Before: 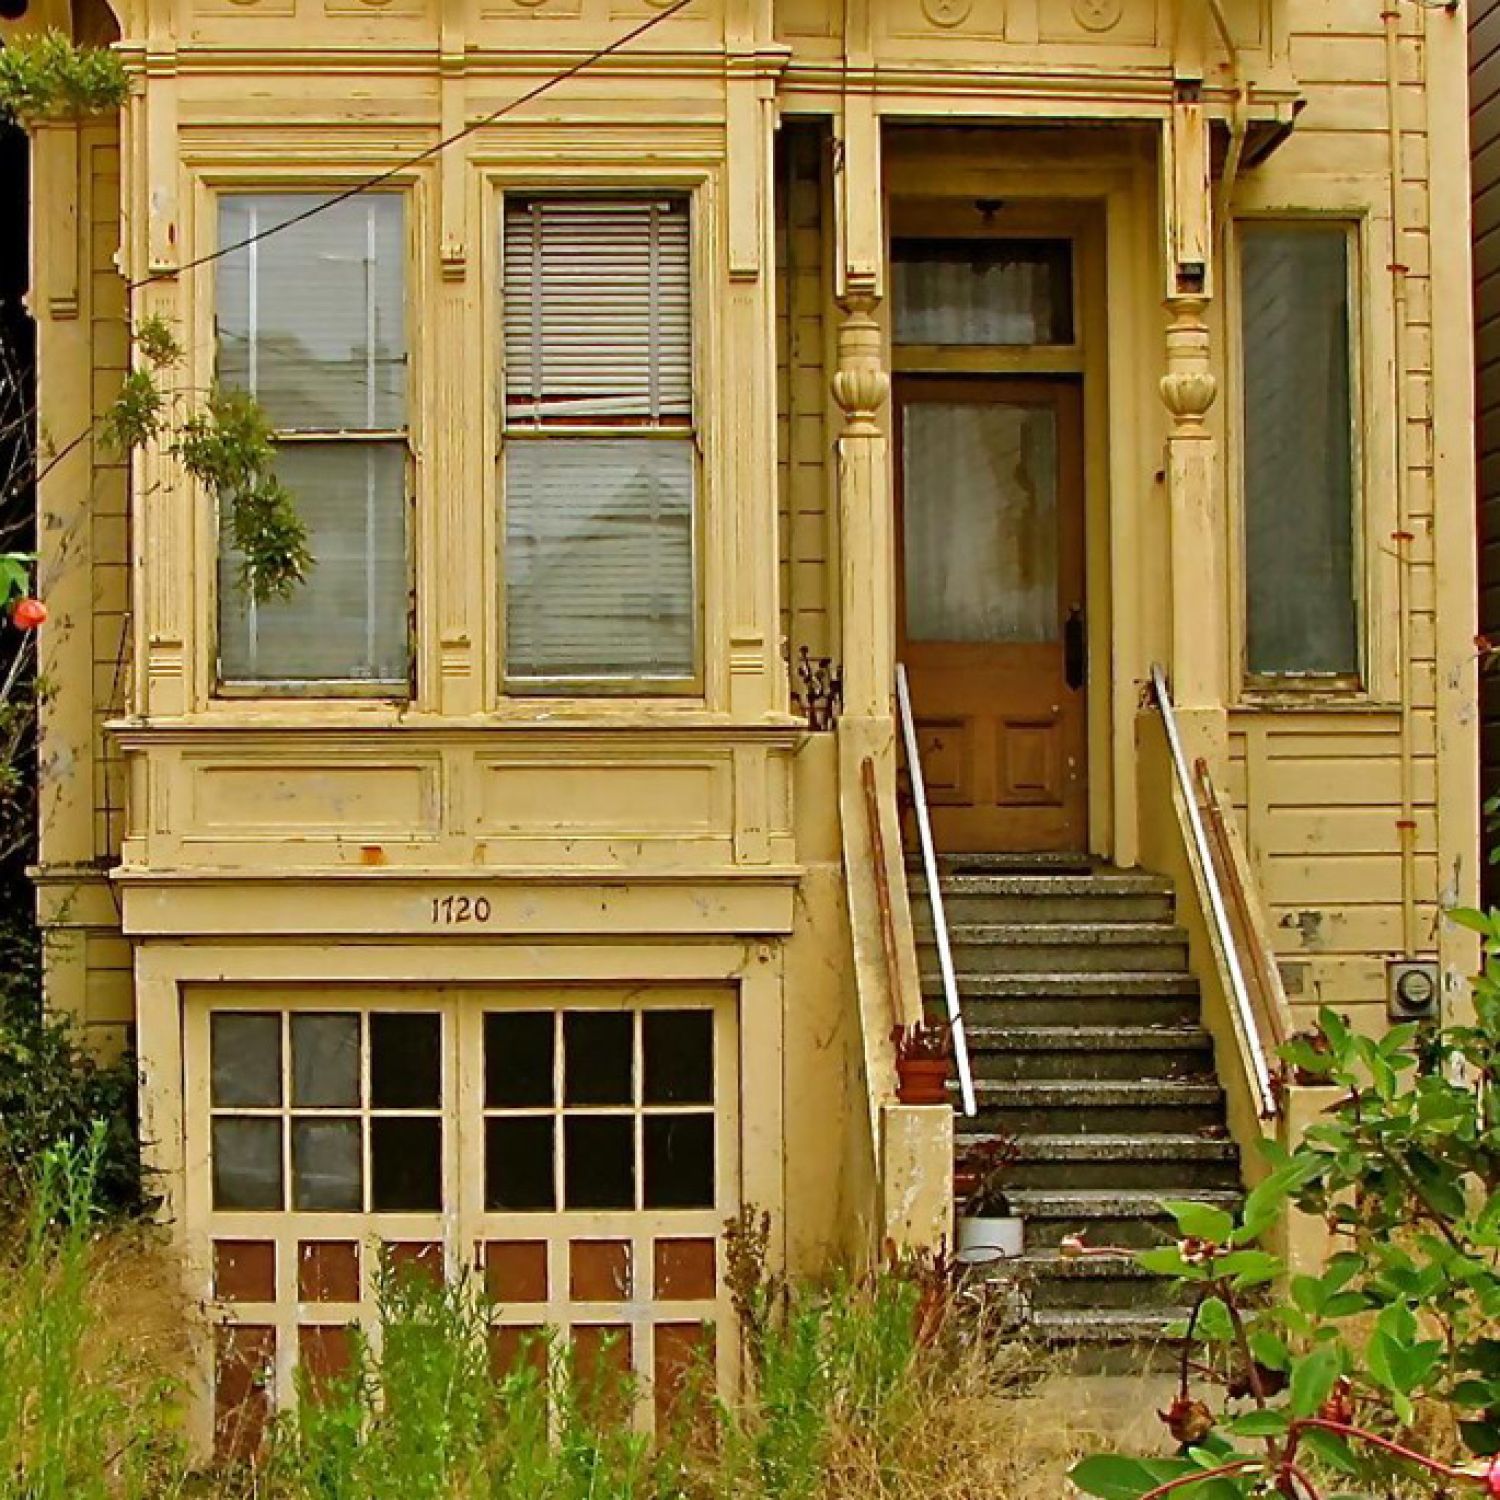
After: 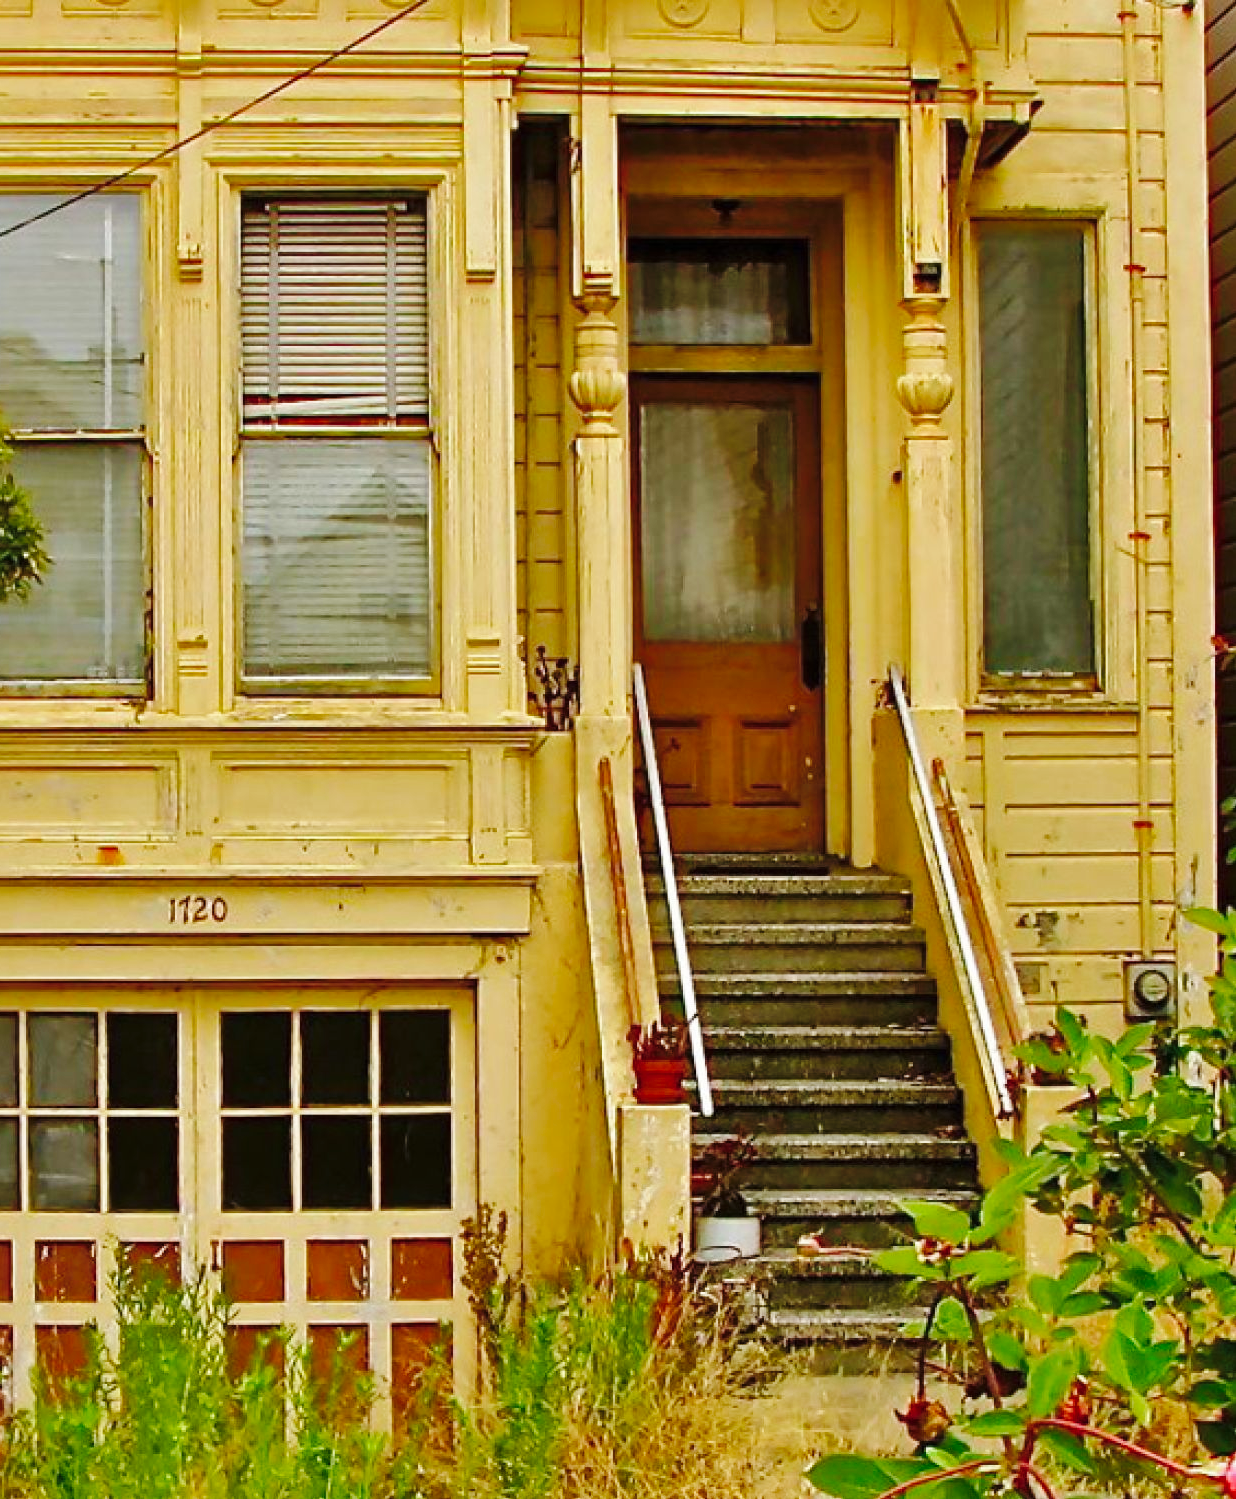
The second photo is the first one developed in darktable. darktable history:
crop: left 17.582%, bottom 0.031%
shadows and highlights: on, module defaults
base curve: curves: ch0 [(0, 0) (0.036, 0.025) (0.121, 0.166) (0.206, 0.329) (0.605, 0.79) (1, 1)], preserve colors none
